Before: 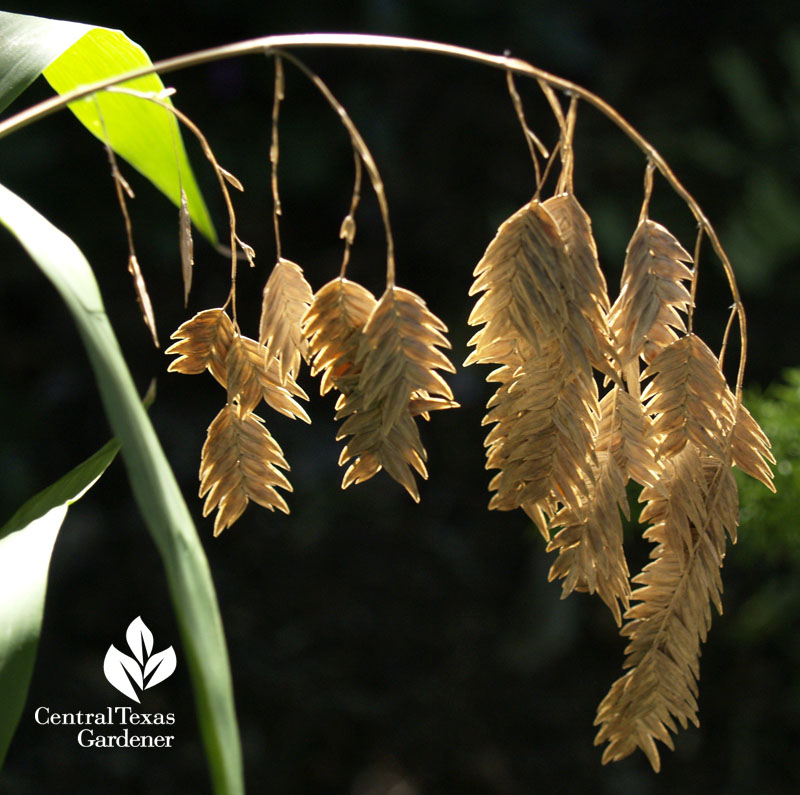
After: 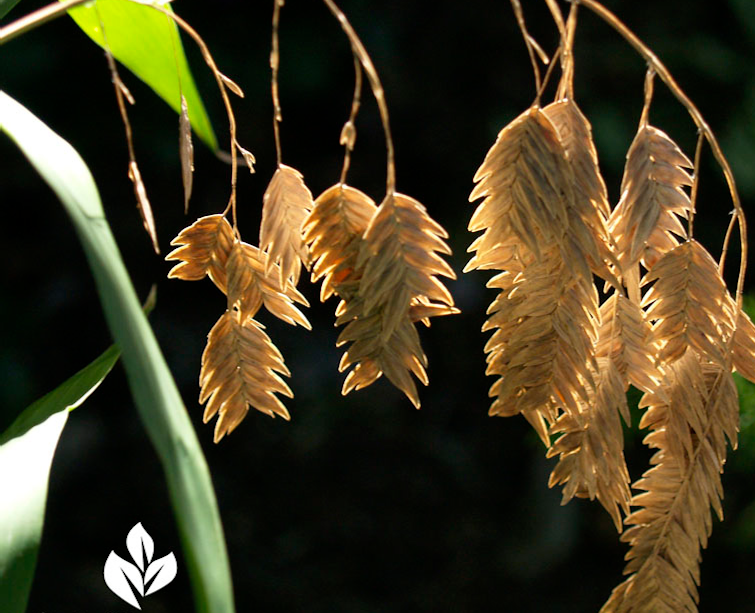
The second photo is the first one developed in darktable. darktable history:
crop and rotate: angle 0.038°, top 11.925%, right 5.596%, bottom 10.954%
